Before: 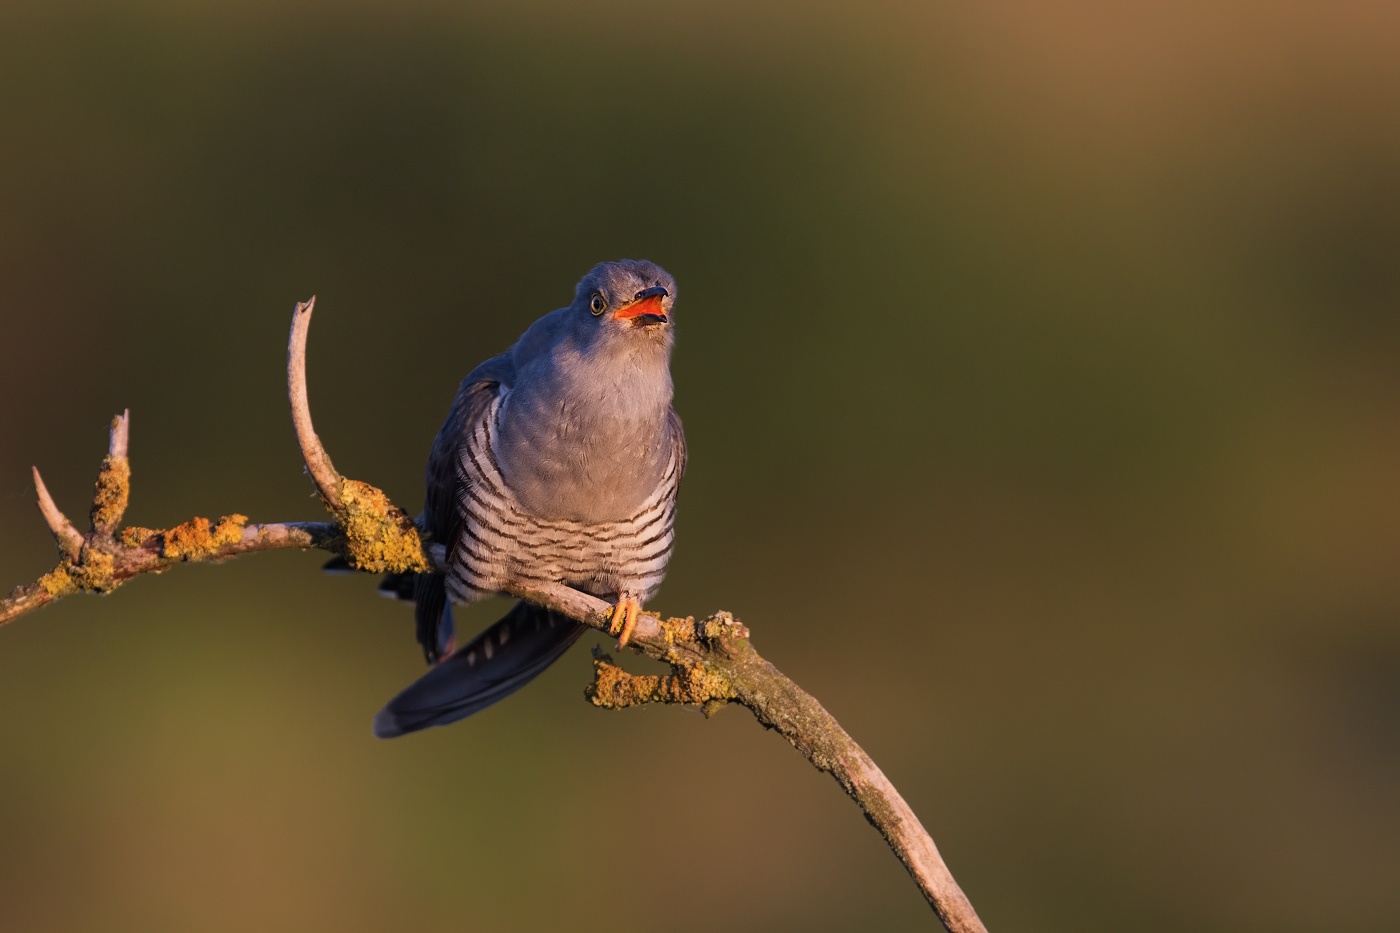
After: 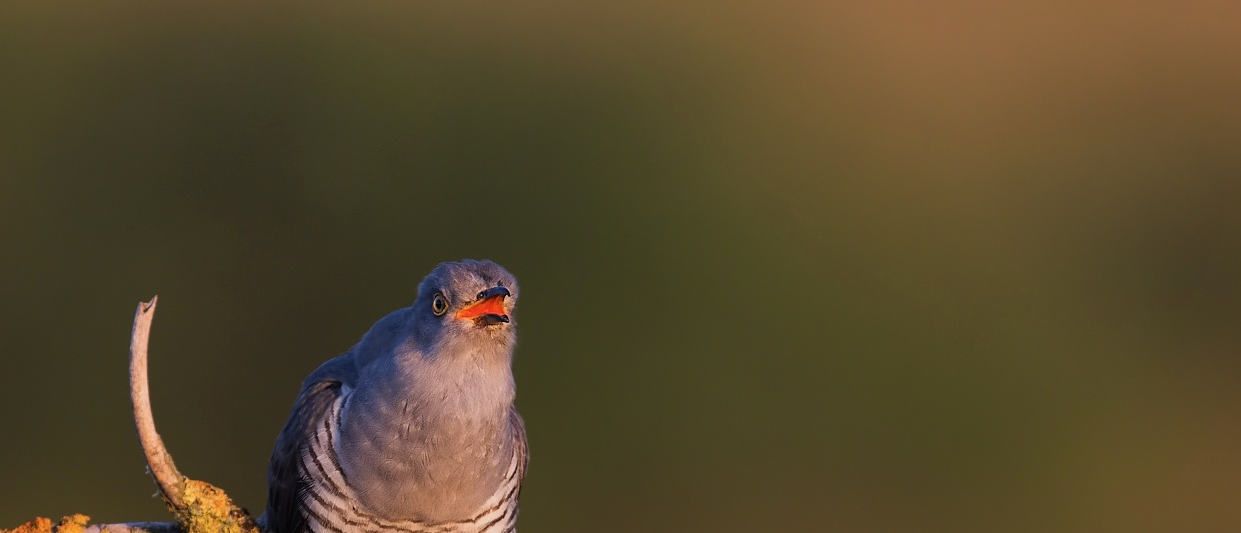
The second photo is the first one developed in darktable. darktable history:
shadows and highlights: shadows 25.5, highlights -25.74
crop and rotate: left 11.315%, bottom 42.788%
